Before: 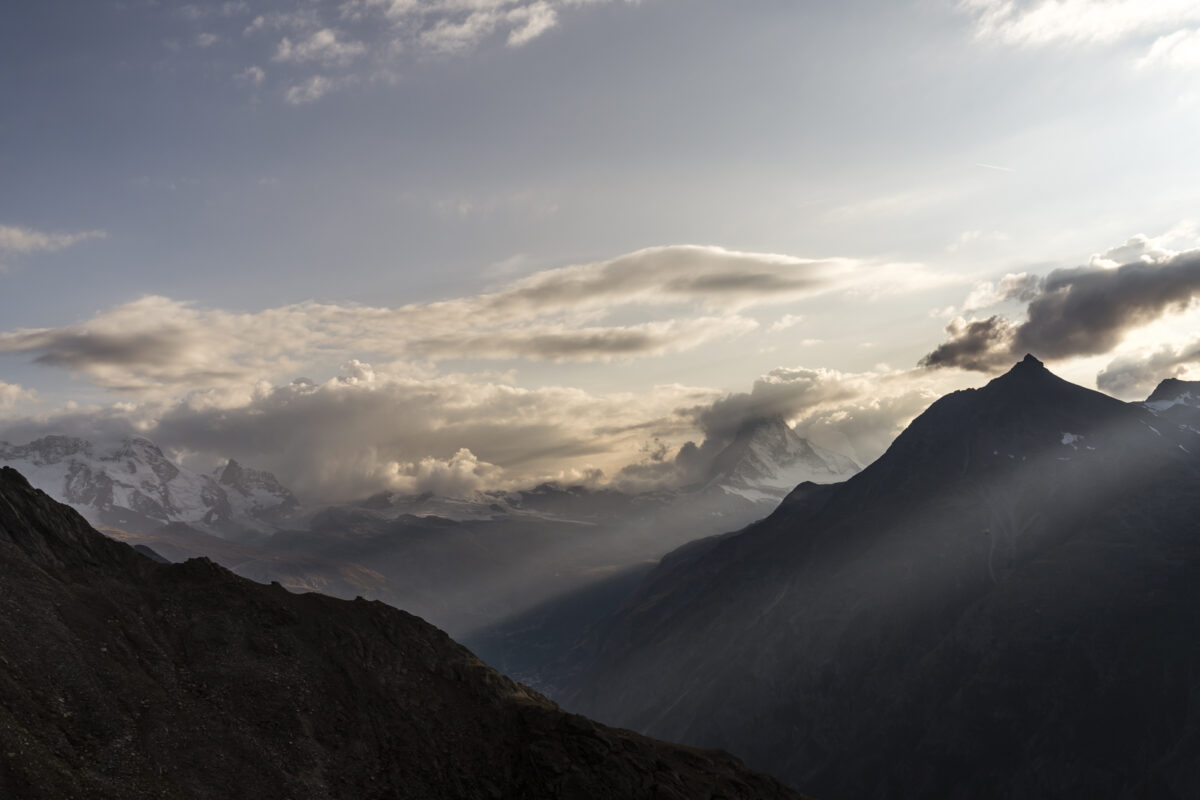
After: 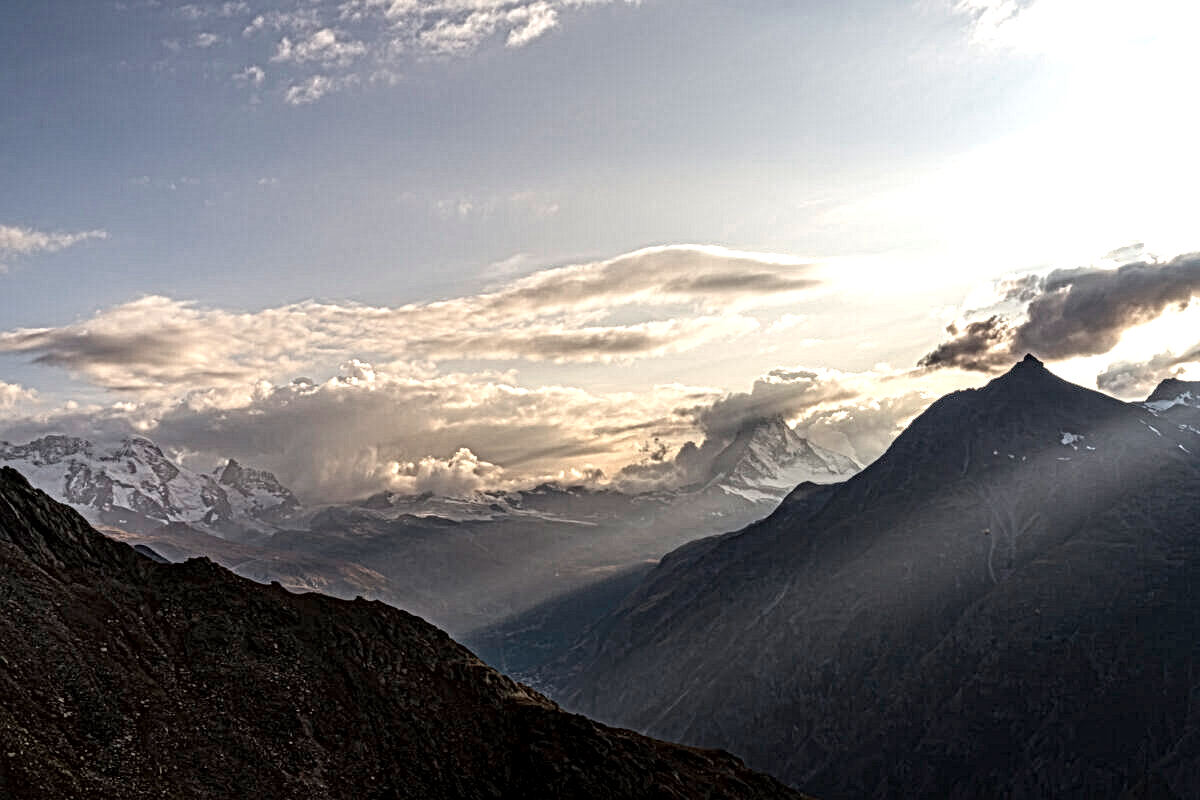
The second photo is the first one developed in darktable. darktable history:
local contrast: mode bilateral grid, contrast 20, coarseness 3, detail 300%, midtone range 0.2
exposure: black level correction 0.001, exposure 0.5 EV, compensate exposure bias true, compensate highlight preservation false
rgb levels: preserve colors max RGB
